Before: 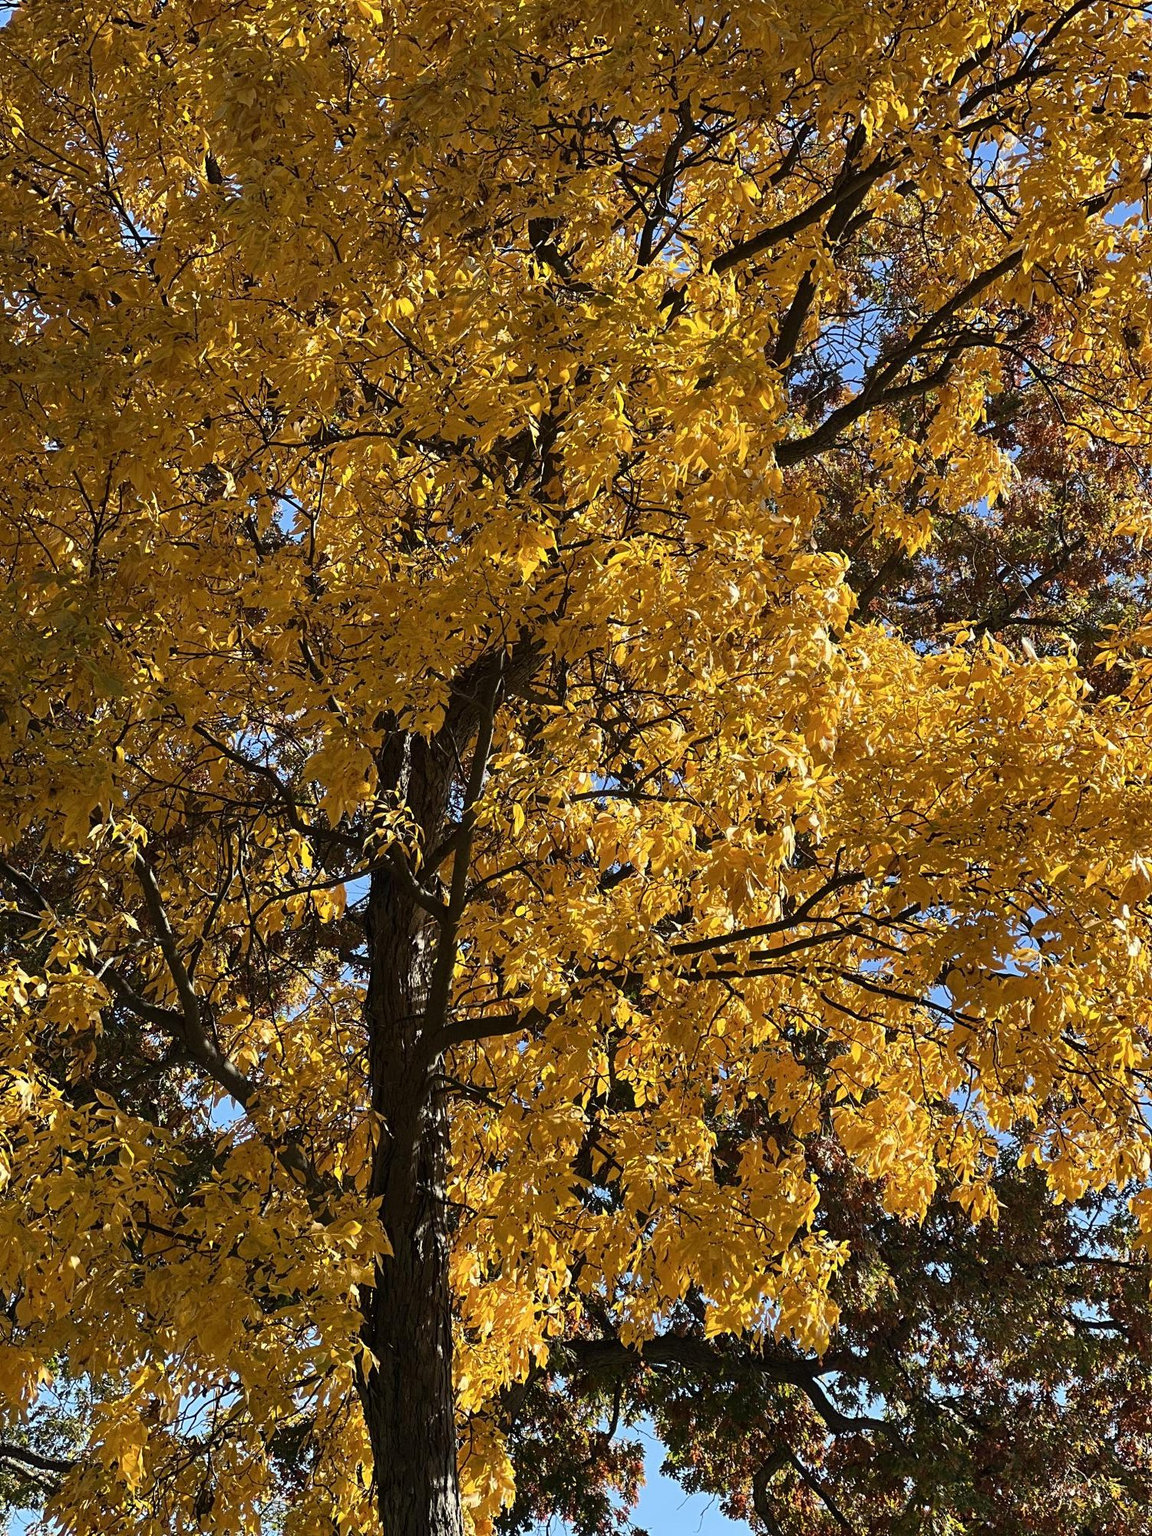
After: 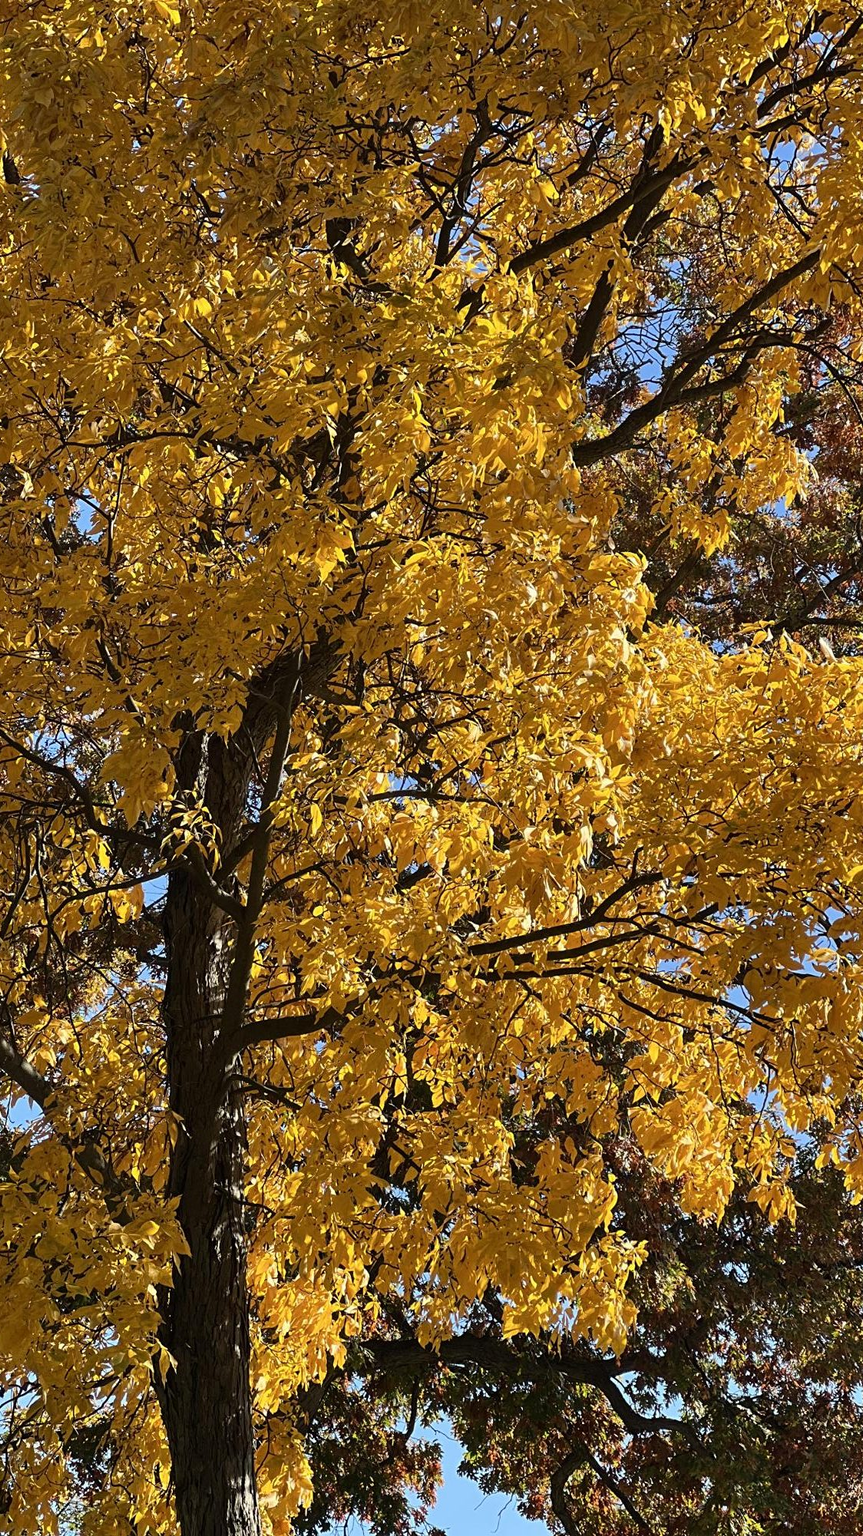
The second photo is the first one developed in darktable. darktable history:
crop and rotate: left 17.614%, right 7.386%
